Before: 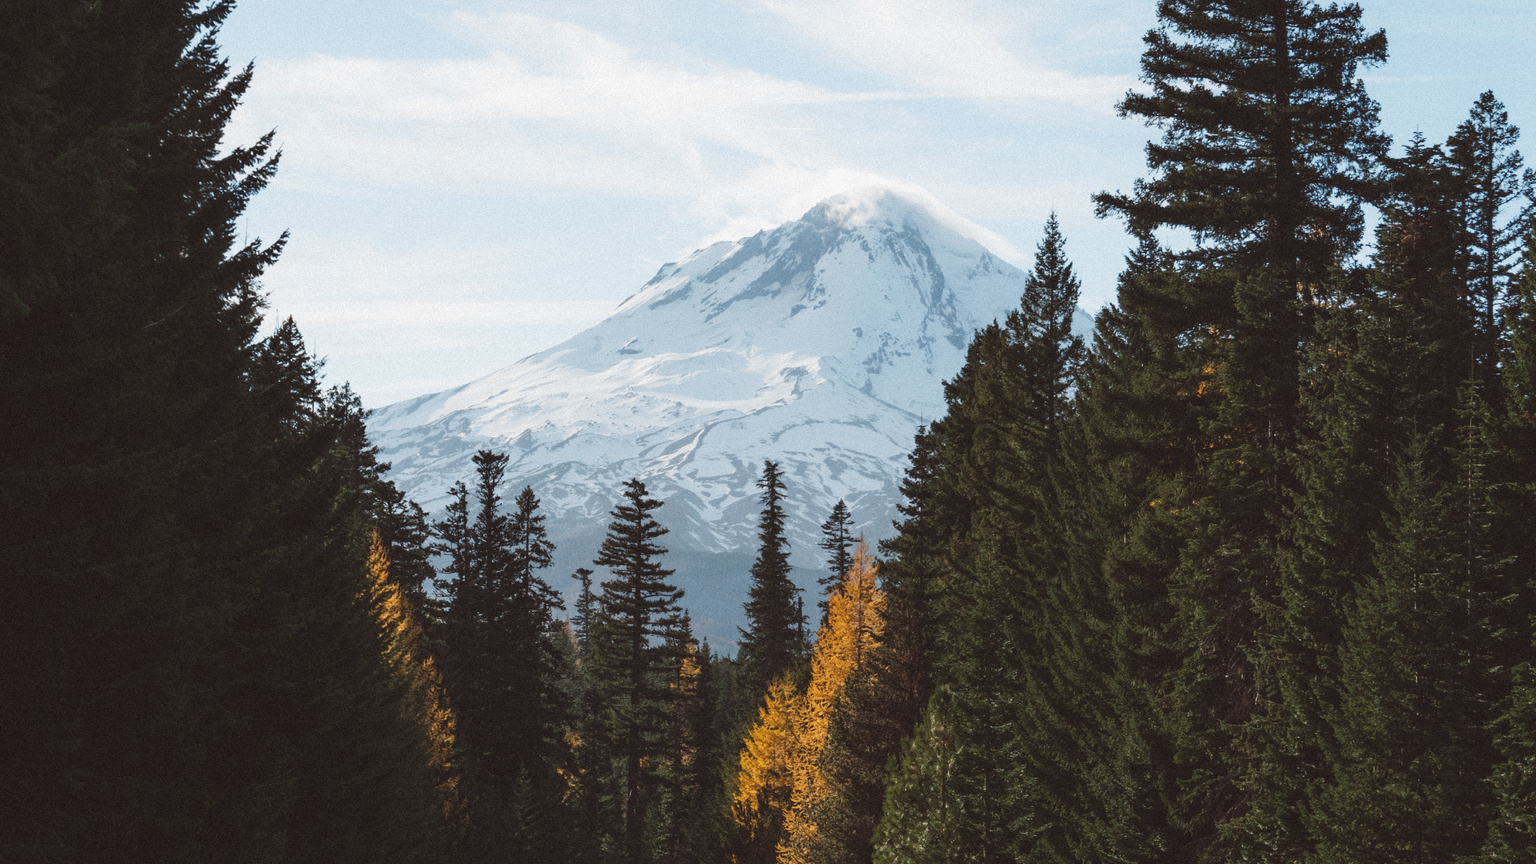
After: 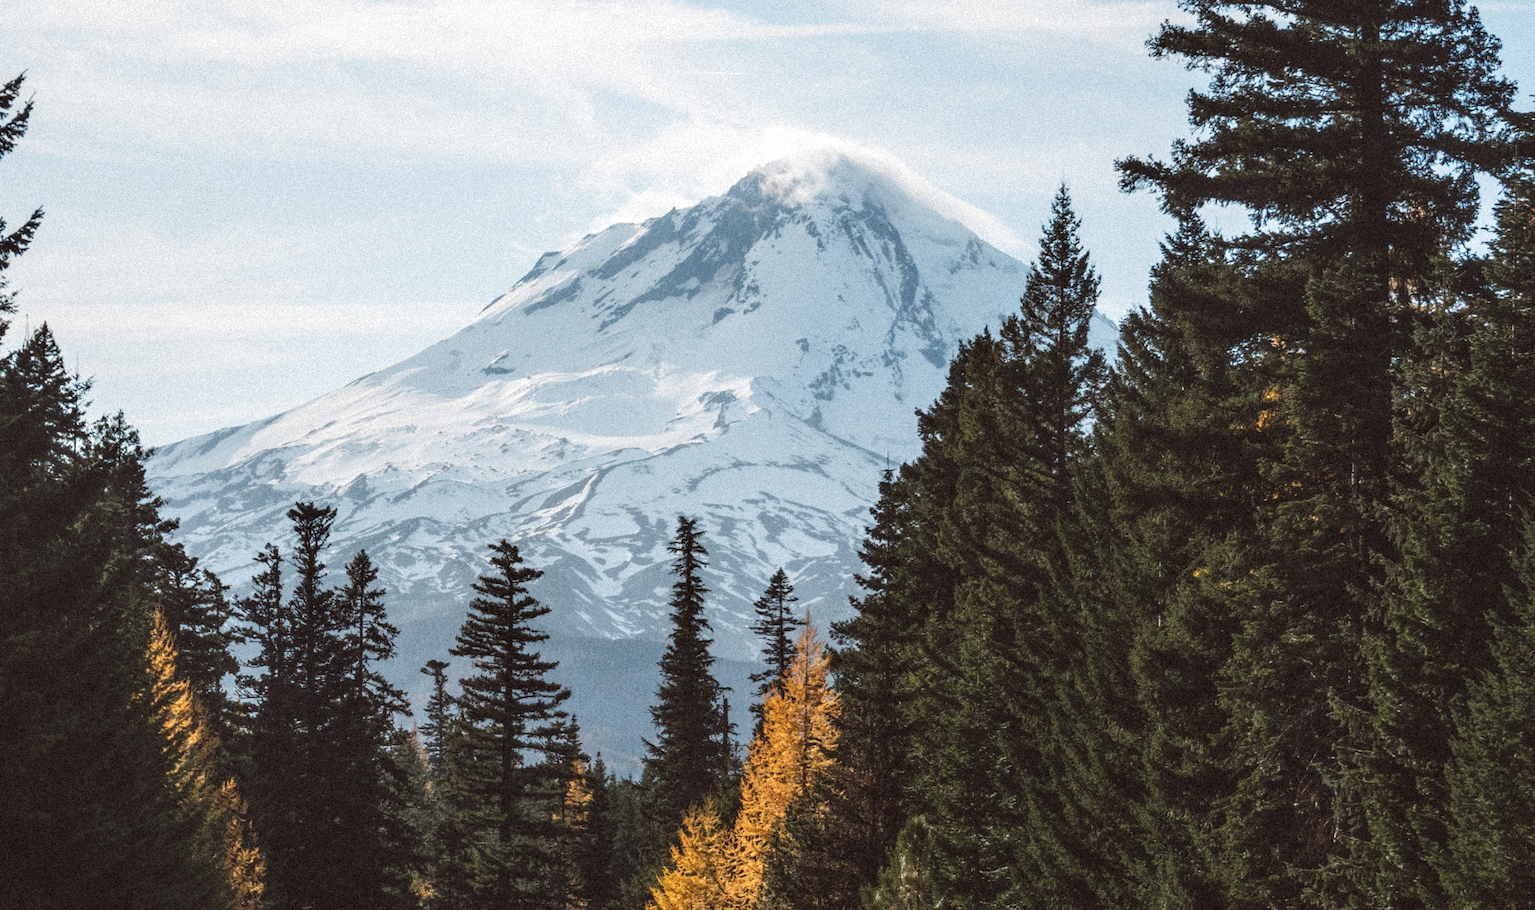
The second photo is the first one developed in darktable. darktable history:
crop: left 16.768%, top 8.653%, right 8.362%, bottom 12.485%
local contrast: detail 140%
